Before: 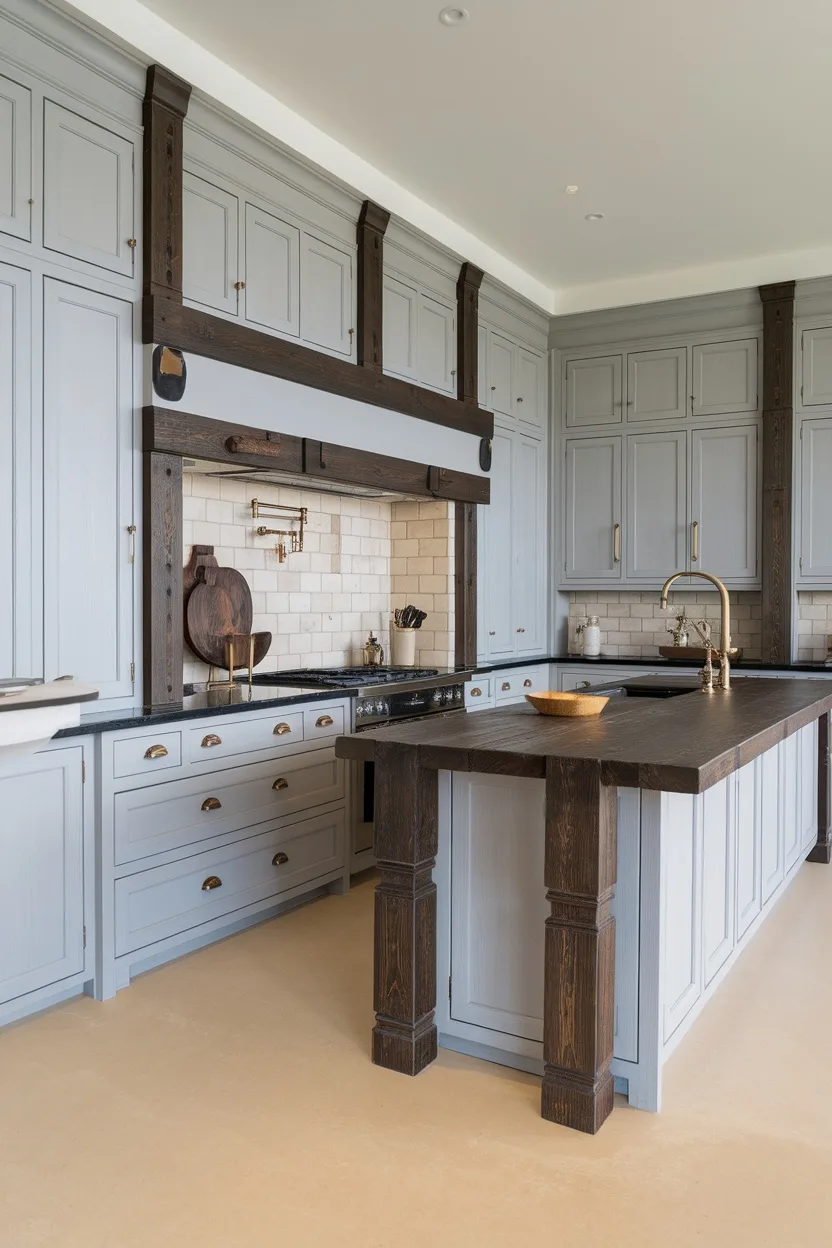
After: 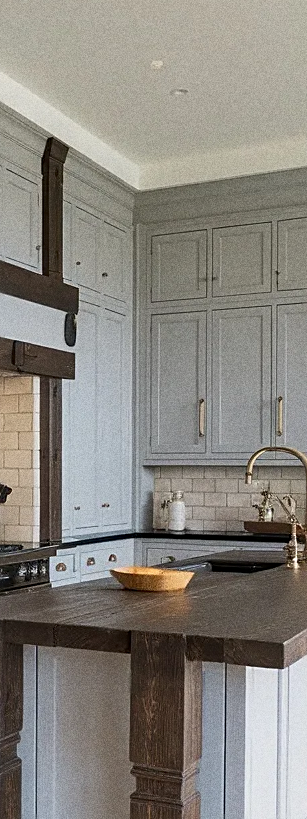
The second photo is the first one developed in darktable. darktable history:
grain: coarseness 9.61 ISO, strength 35.62%
sharpen: on, module defaults
crop and rotate: left 49.936%, top 10.094%, right 13.136%, bottom 24.256%
